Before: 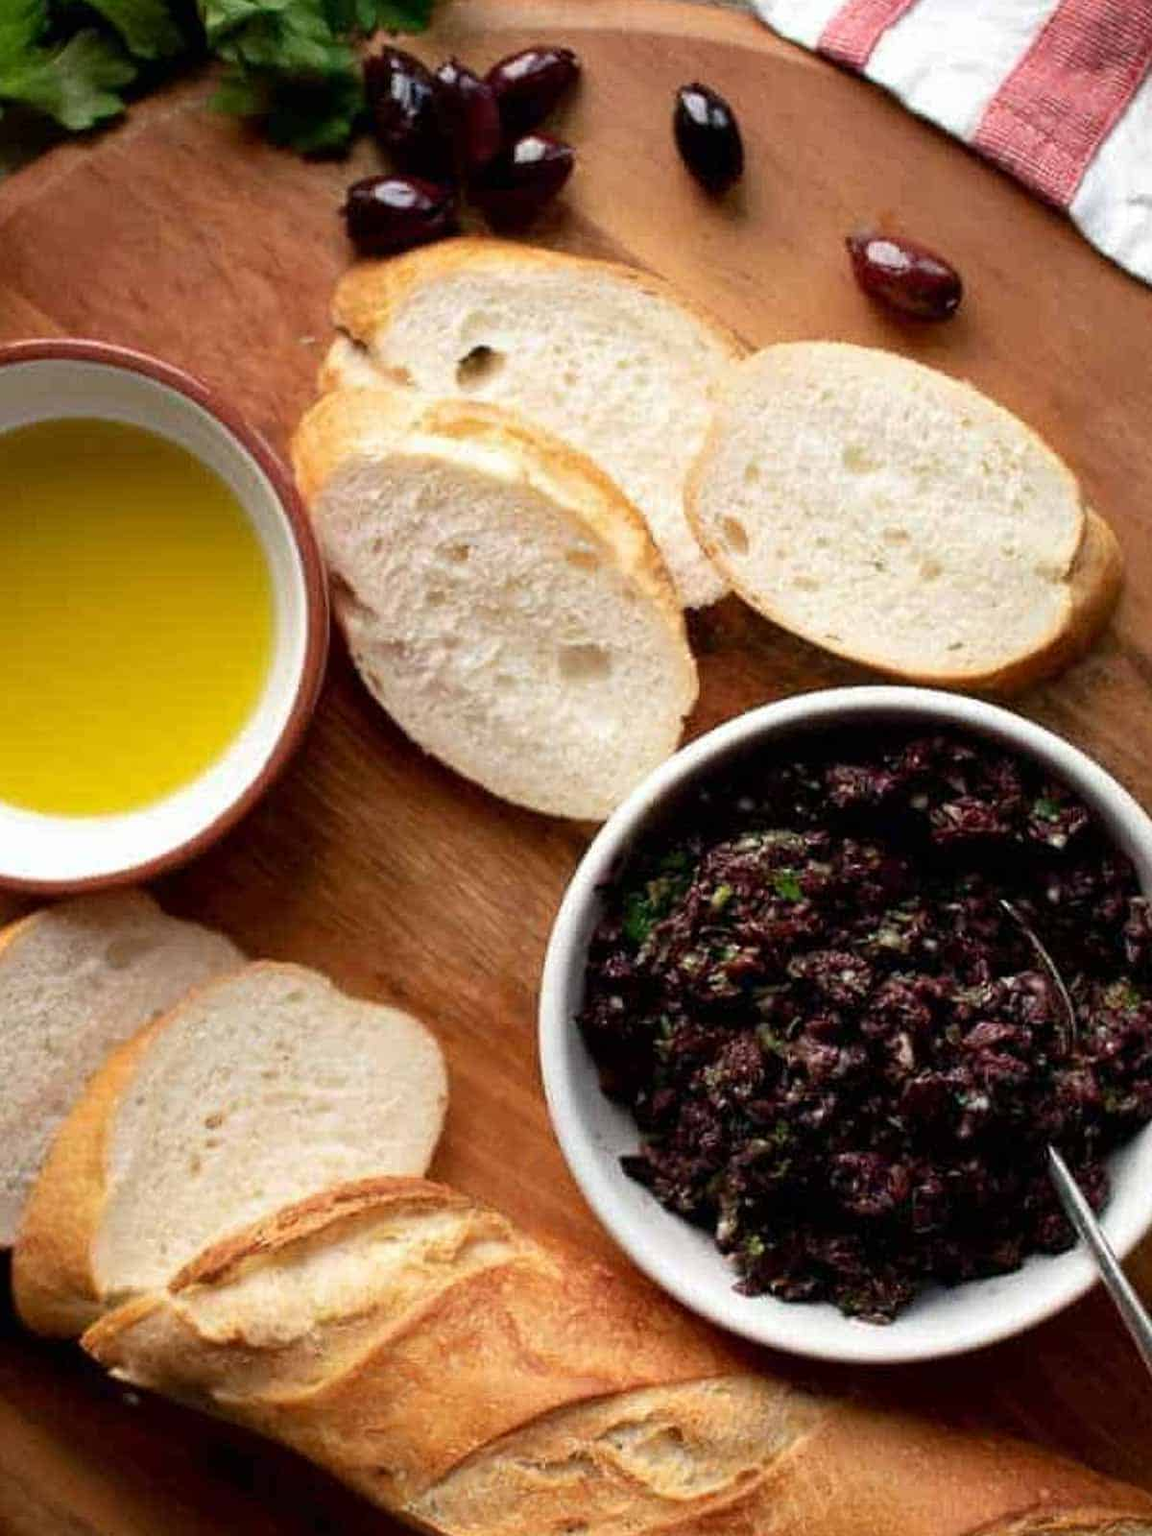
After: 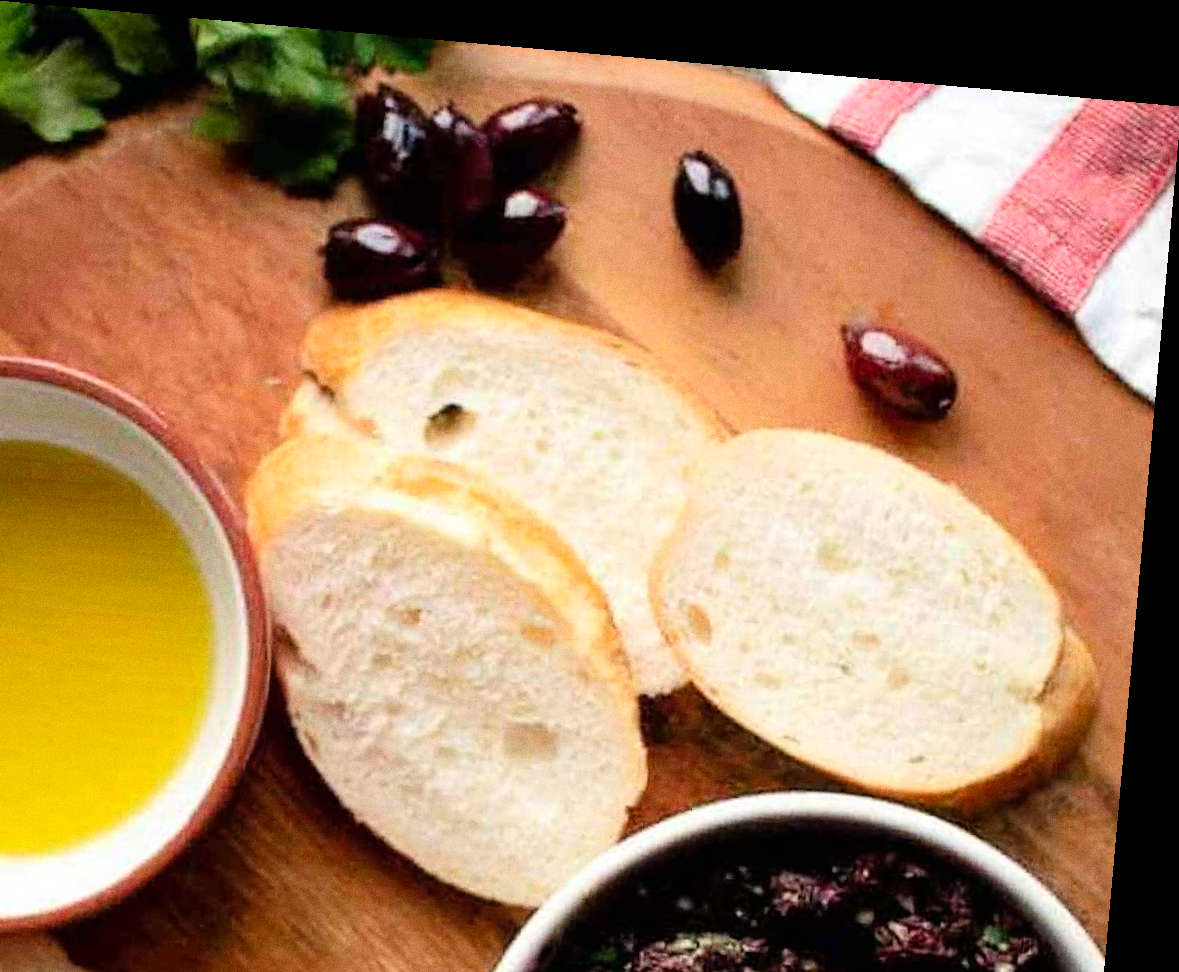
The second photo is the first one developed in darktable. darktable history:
tone curve: curves: ch0 [(0, 0) (0.07, 0.057) (0.15, 0.177) (0.352, 0.445) (0.59, 0.703) (0.857, 0.908) (1, 1)], color space Lab, linked channels, preserve colors none
rotate and perspective: rotation 5.12°, automatic cropping off
crop and rotate: left 11.812%, bottom 42.776%
grain: coarseness 0.09 ISO
